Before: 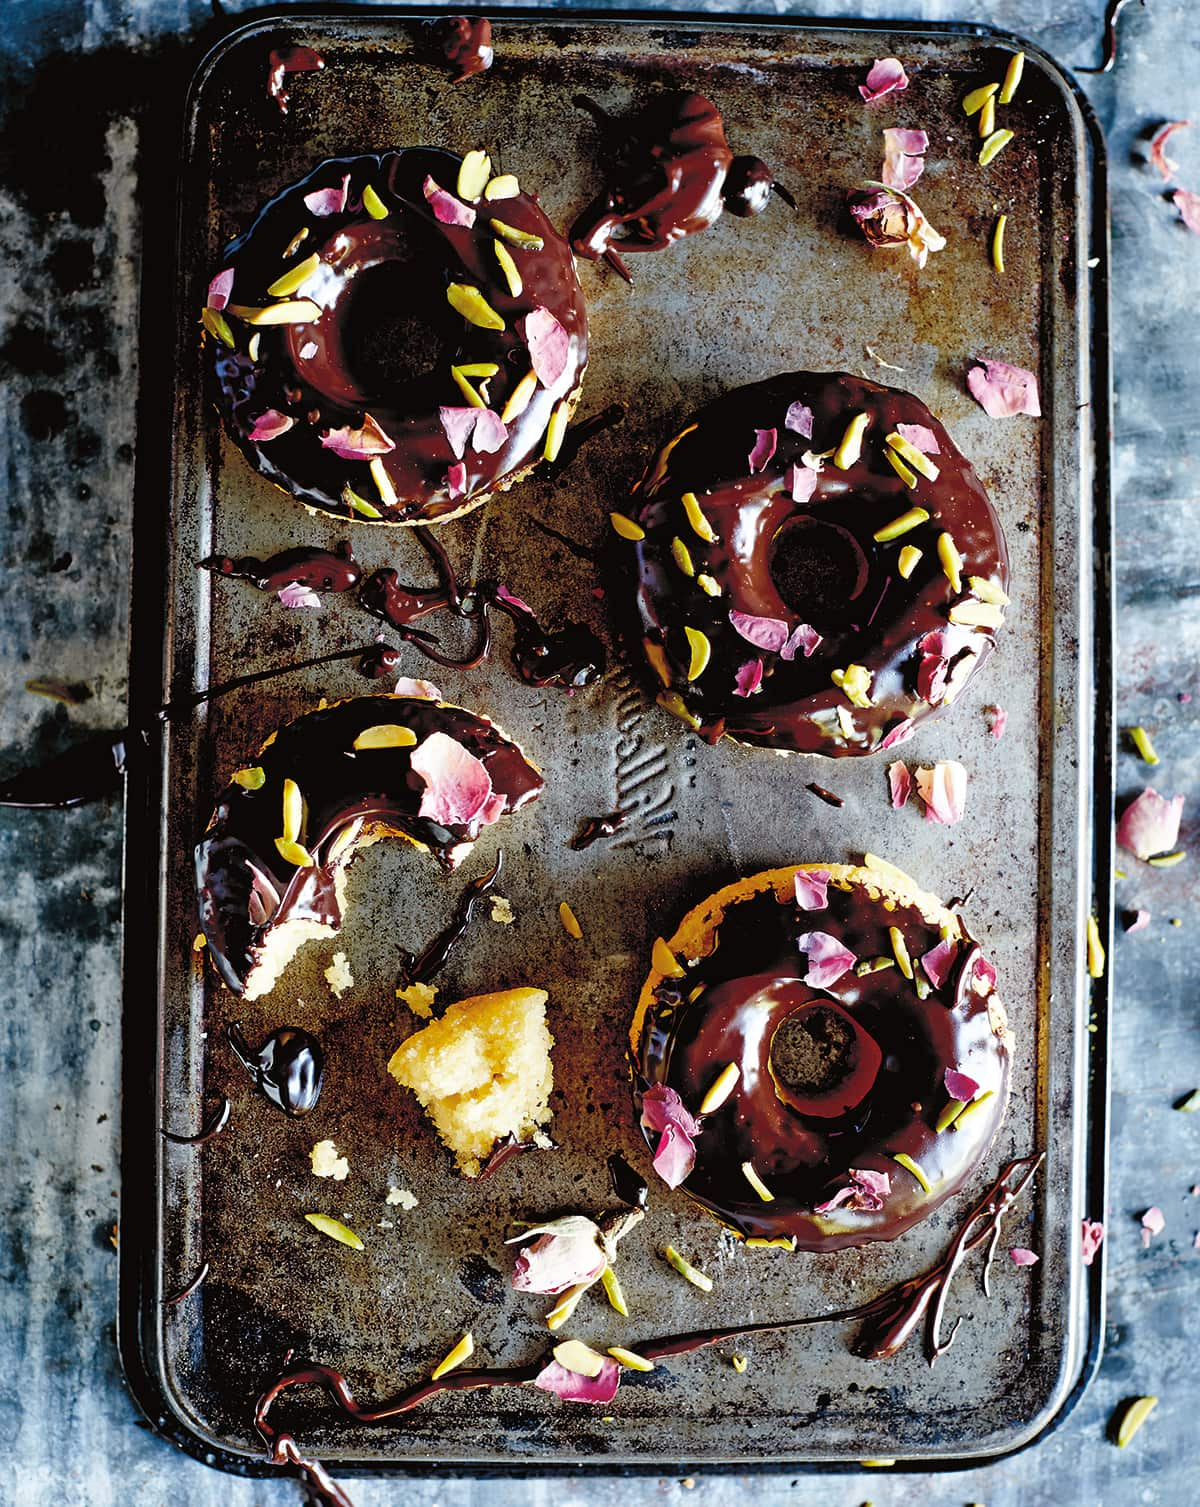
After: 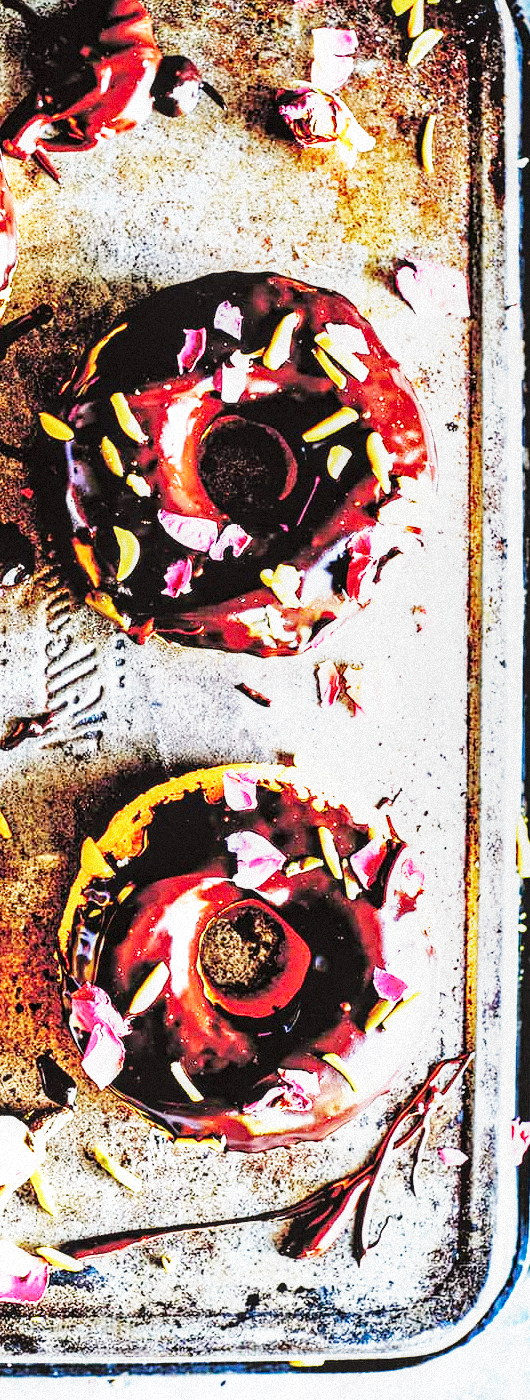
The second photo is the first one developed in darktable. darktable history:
local contrast: on, module defaults
base curve: curves: ch0 [(0, 0) (0.007, 0.004) (0.027, 0.03) (0.046, 0.07) (0.207, 0.54) (0.442, 0.872) (0.673, 0.972) (1, 1)], preserve colors none
crop: left 47.628%, top 6.643%, right 7.874%
exposure: exposure 1.16 EV, compensate exposure bias true, compensate highlight preservation false
grain: mid-tones bias 0%
